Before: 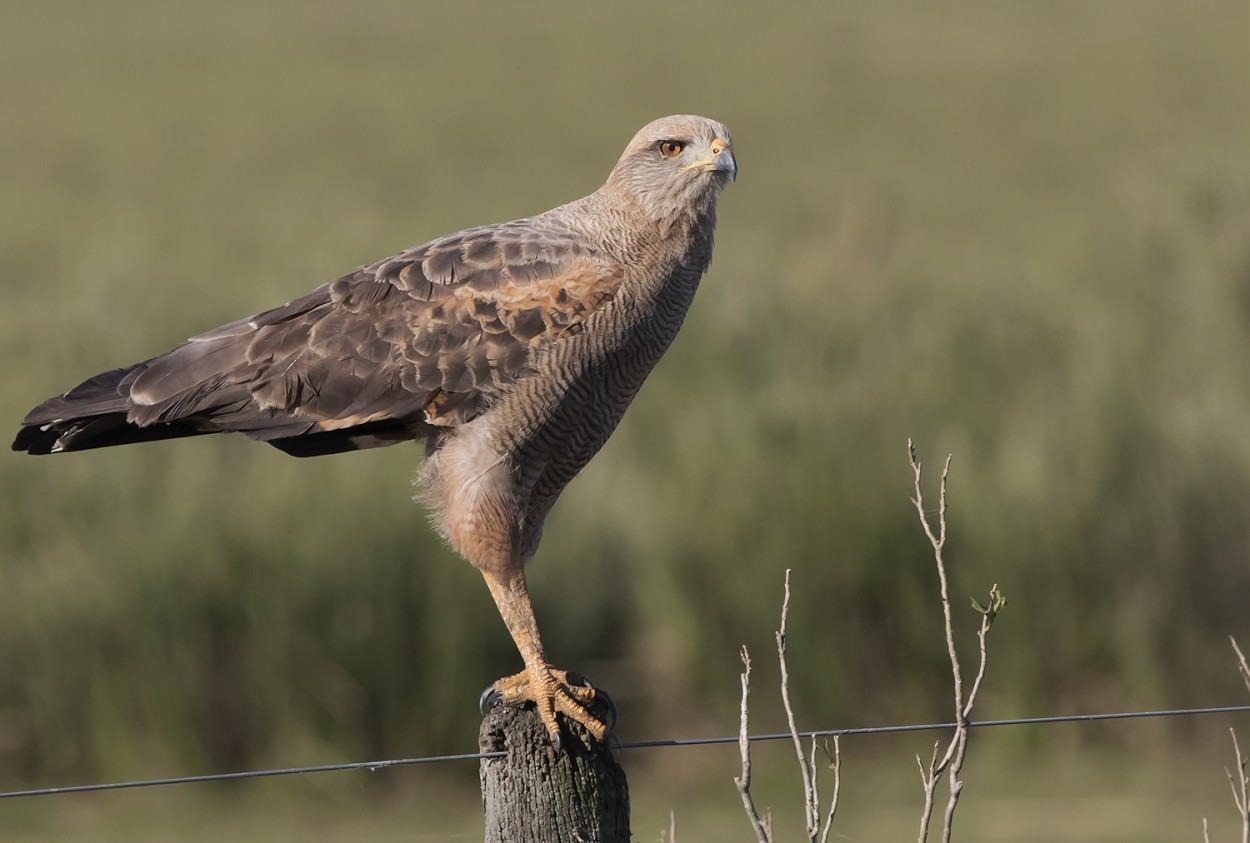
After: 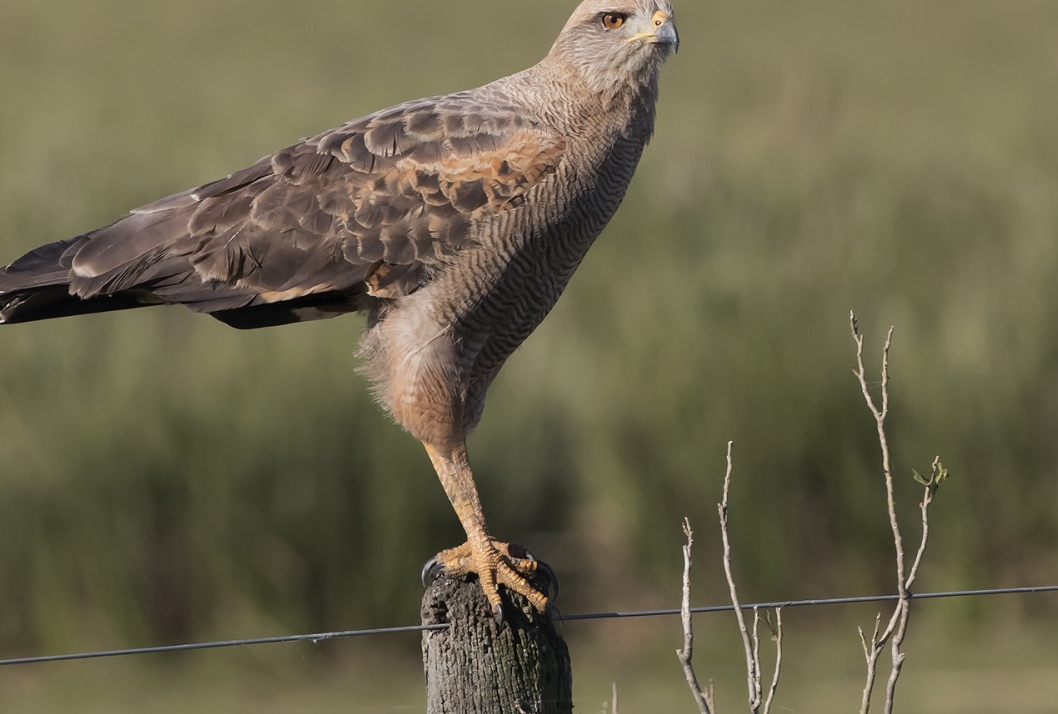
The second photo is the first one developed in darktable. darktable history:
crop and rotate: left 4.66%, top 15.184%, right 10.677%
